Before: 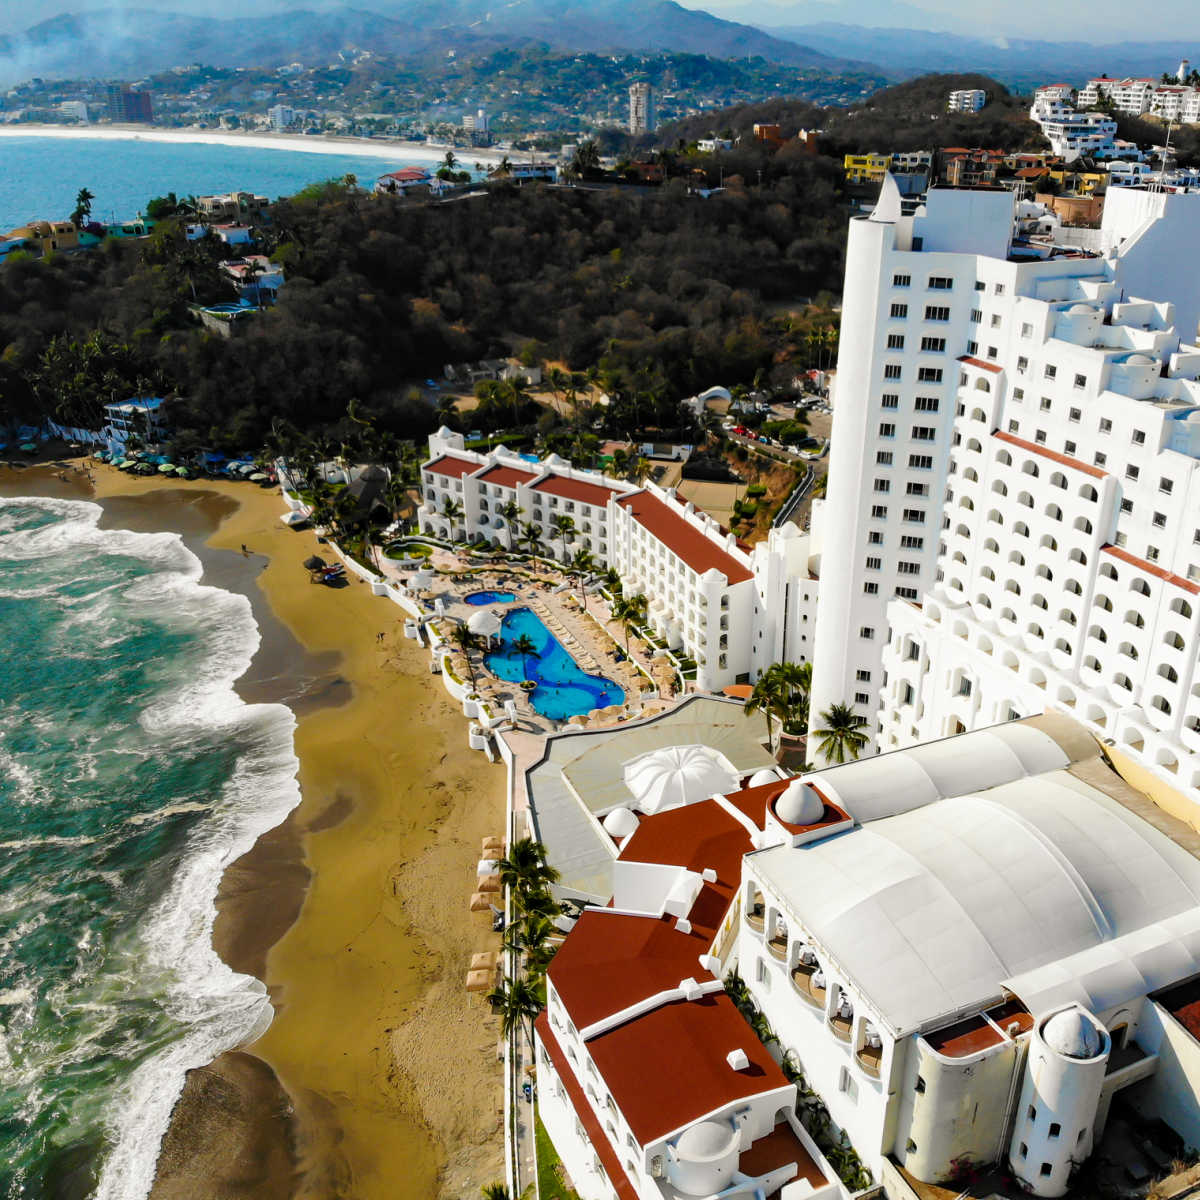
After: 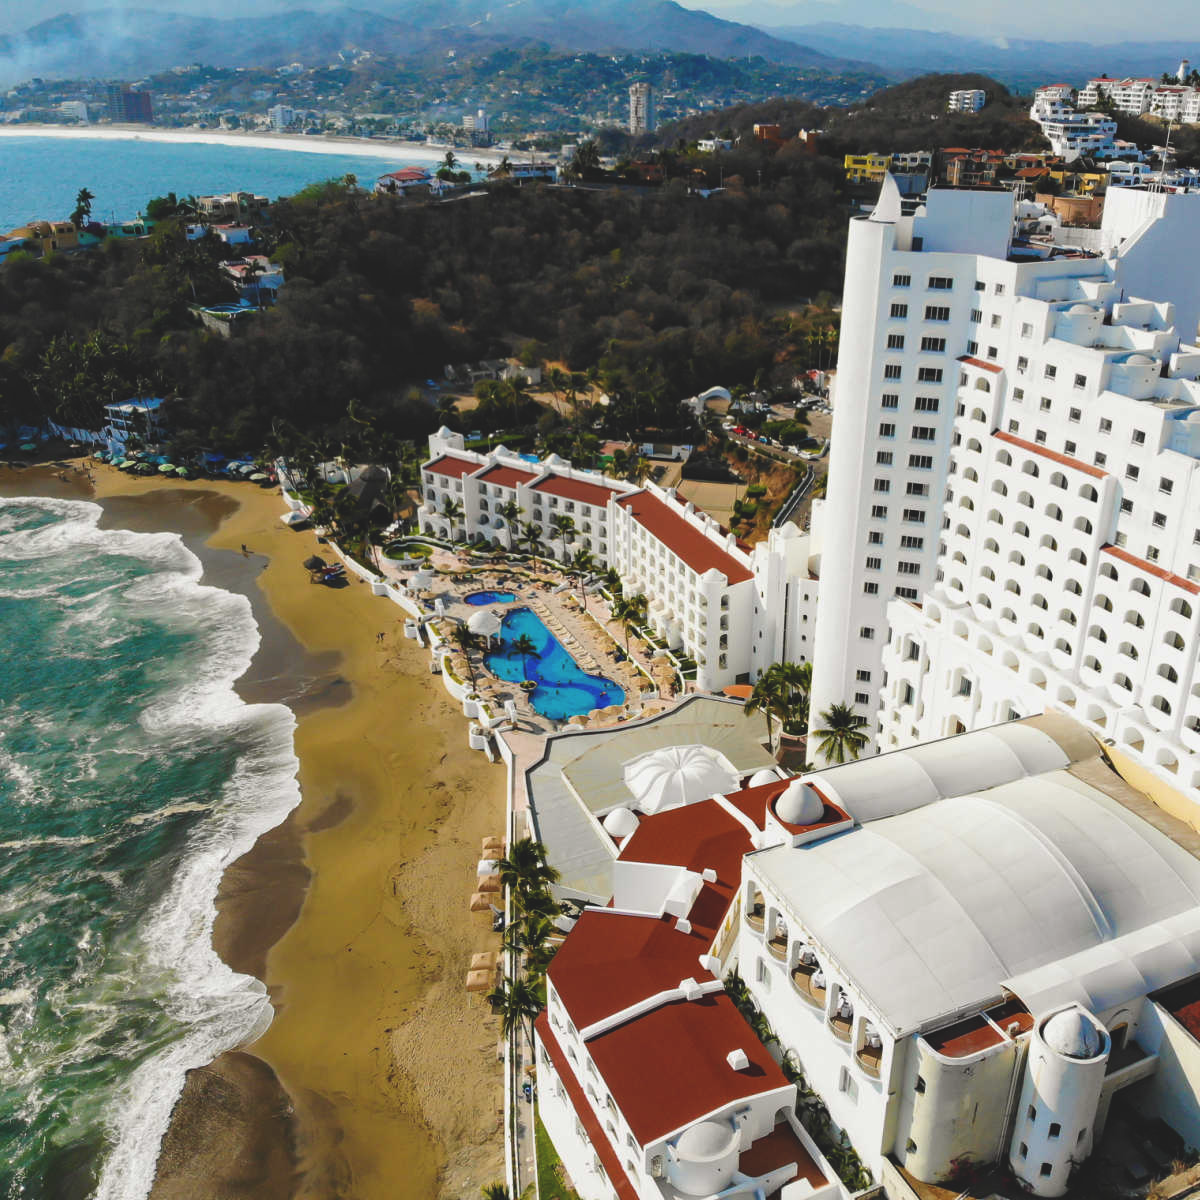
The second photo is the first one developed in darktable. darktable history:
exposure: black level correction -0.015, exposure -0.128 EV, compensate highlight preservation false
